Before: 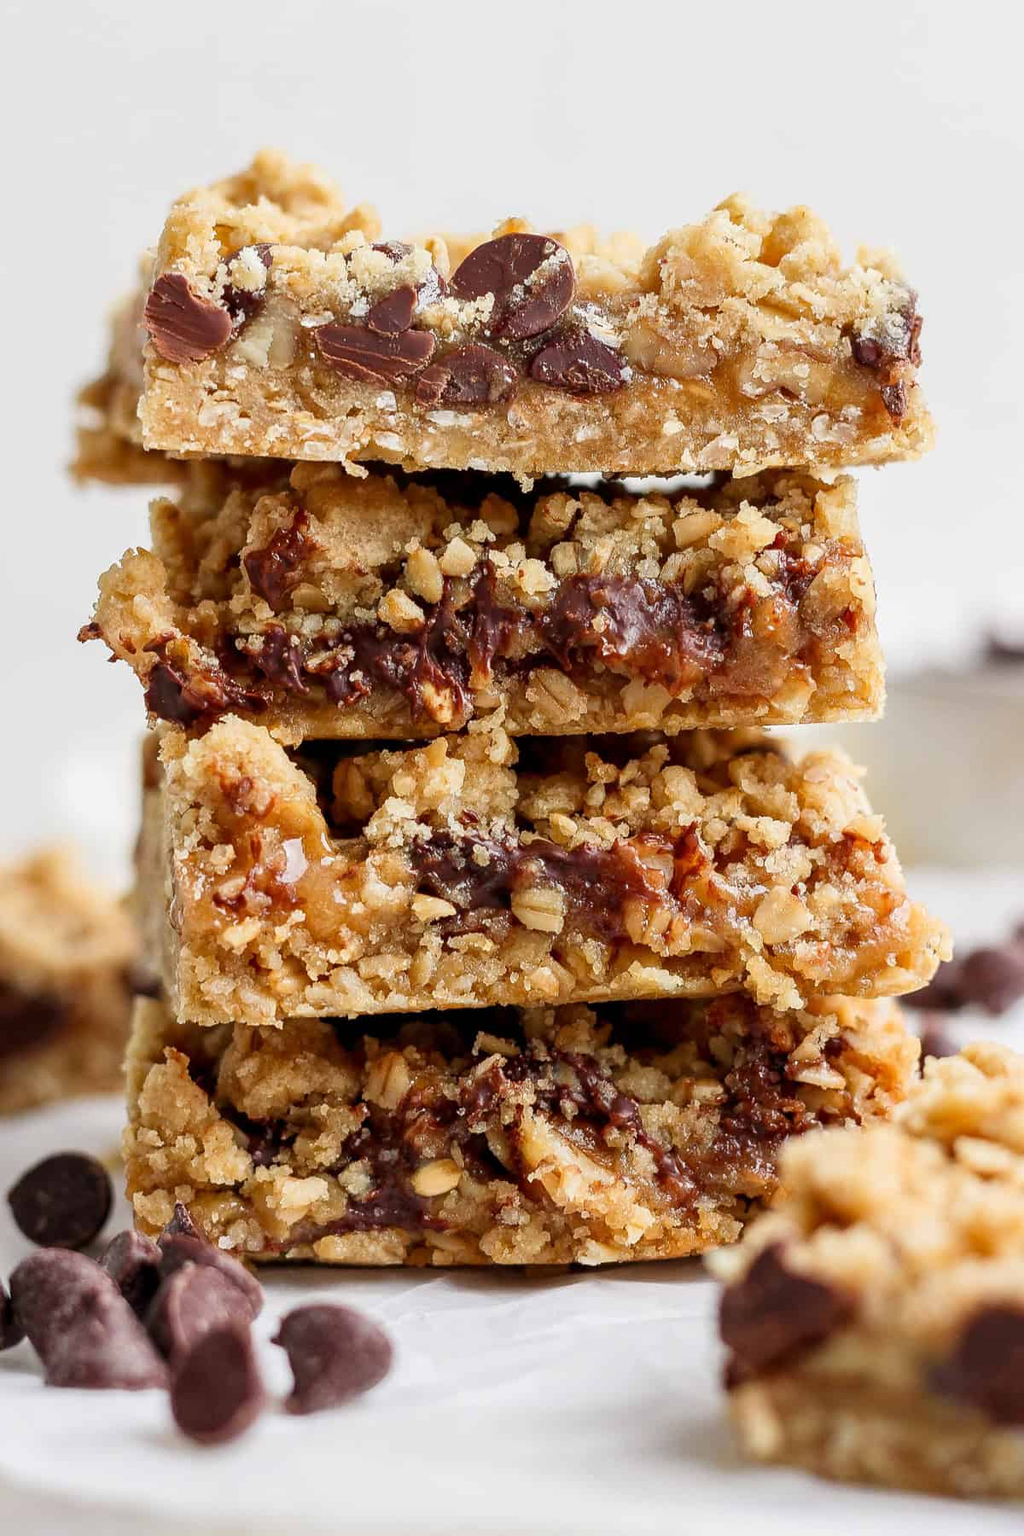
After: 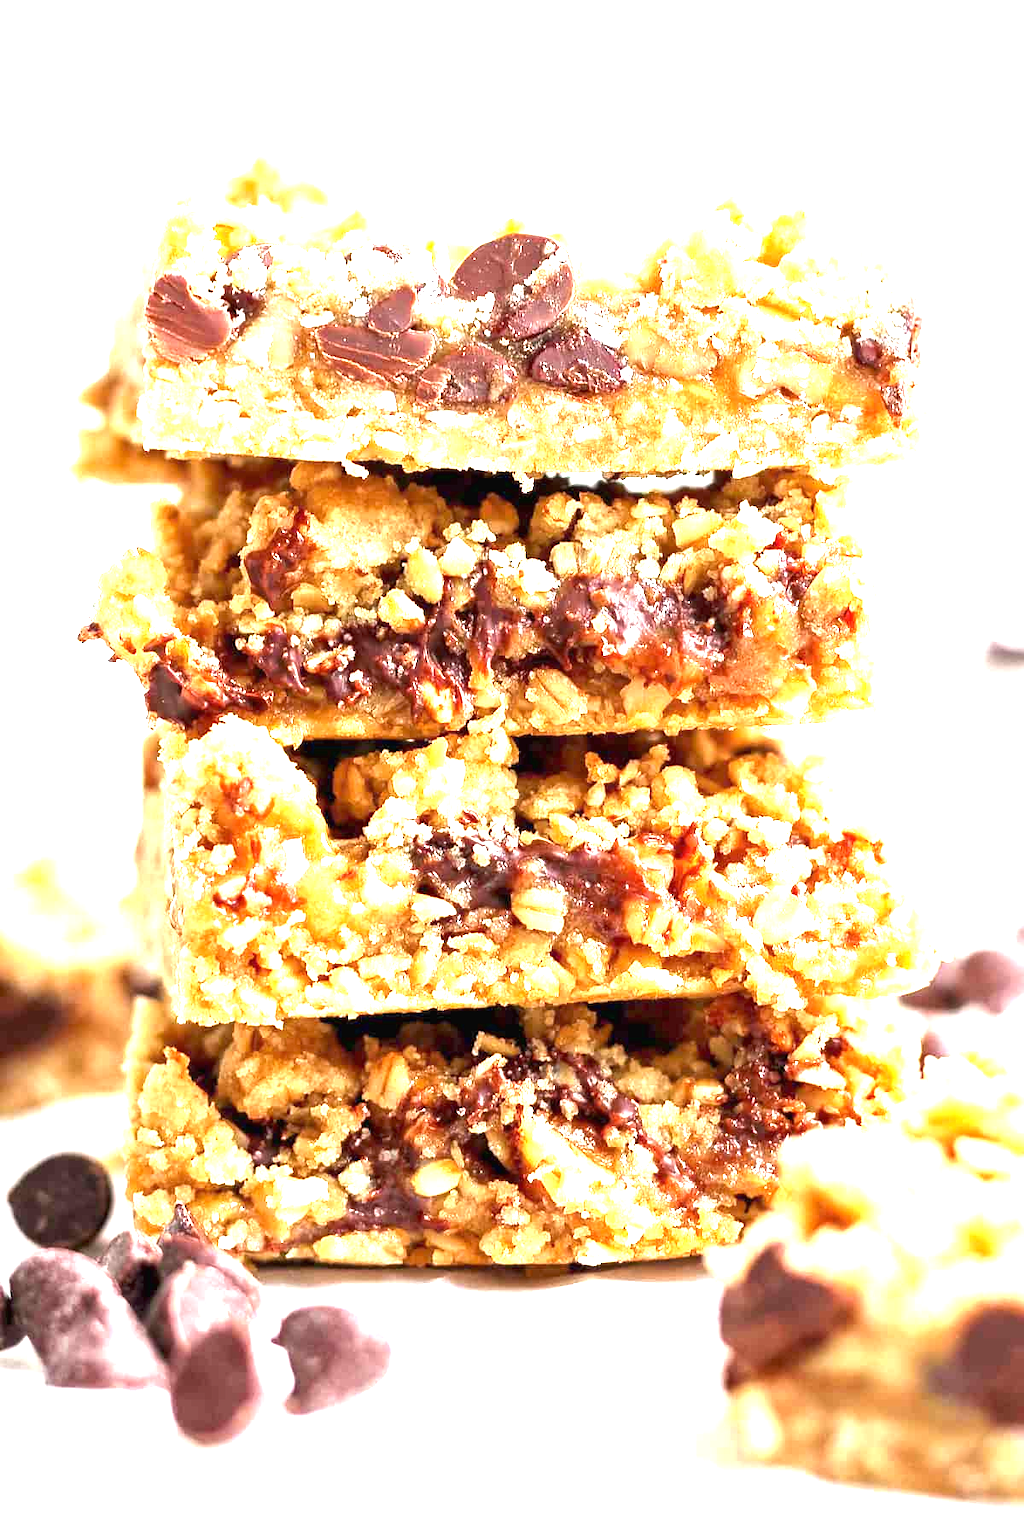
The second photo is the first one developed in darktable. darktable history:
exposure: black level correction 0, exposure 2.09 EV, compensate exposure bias true, compensate highlight preservation false
